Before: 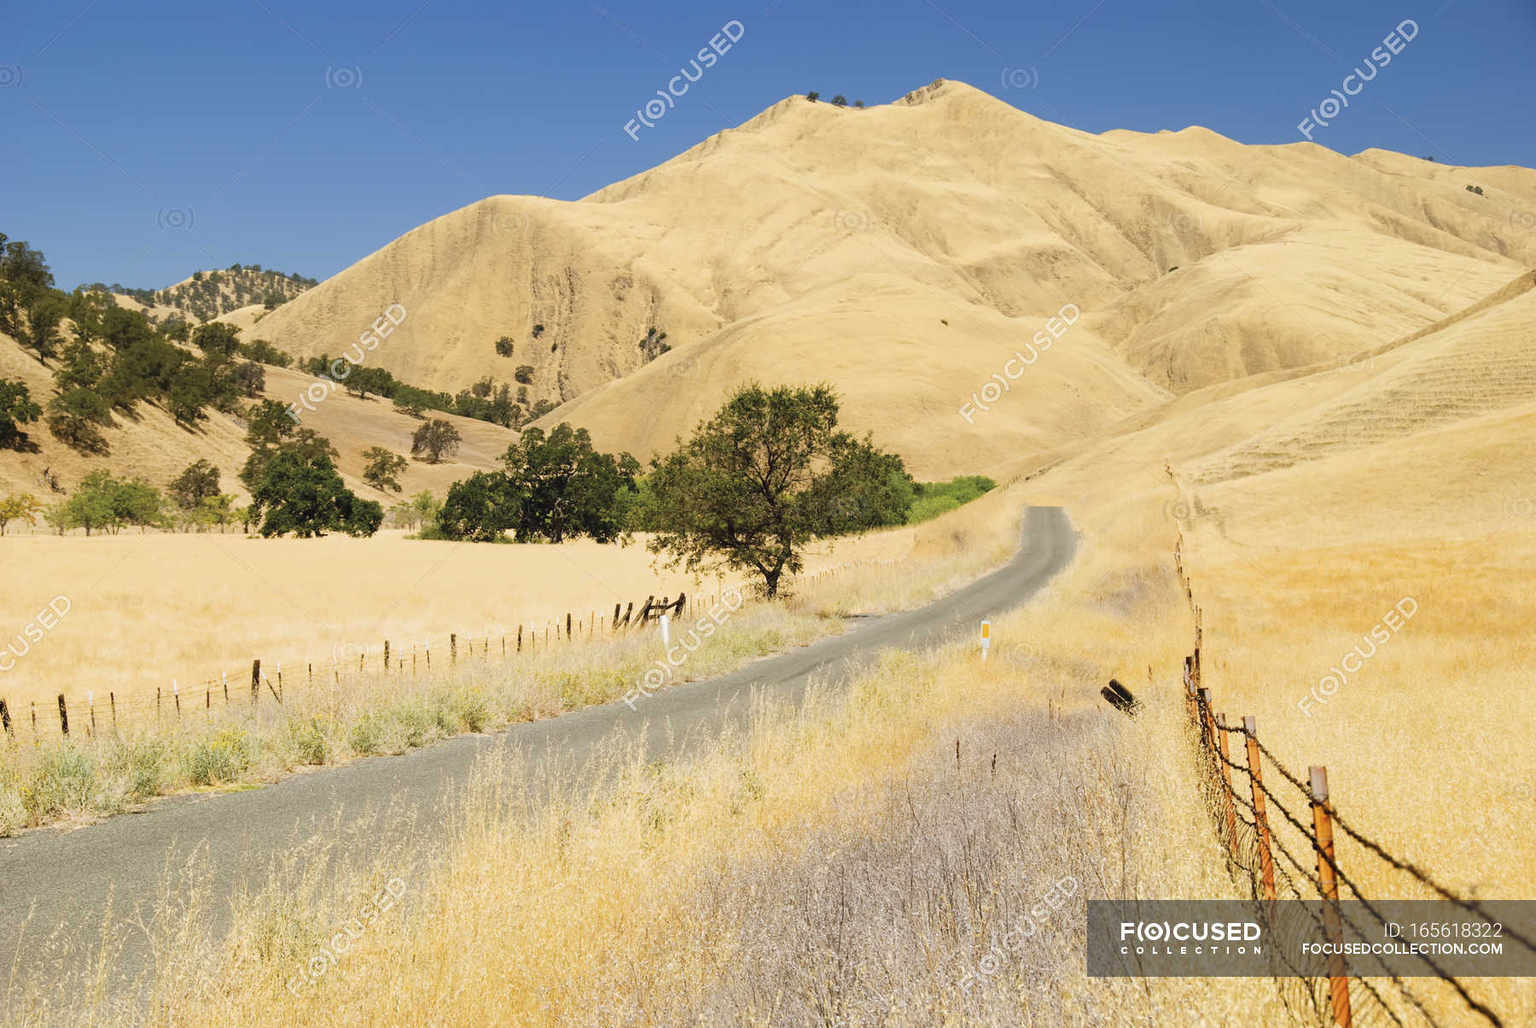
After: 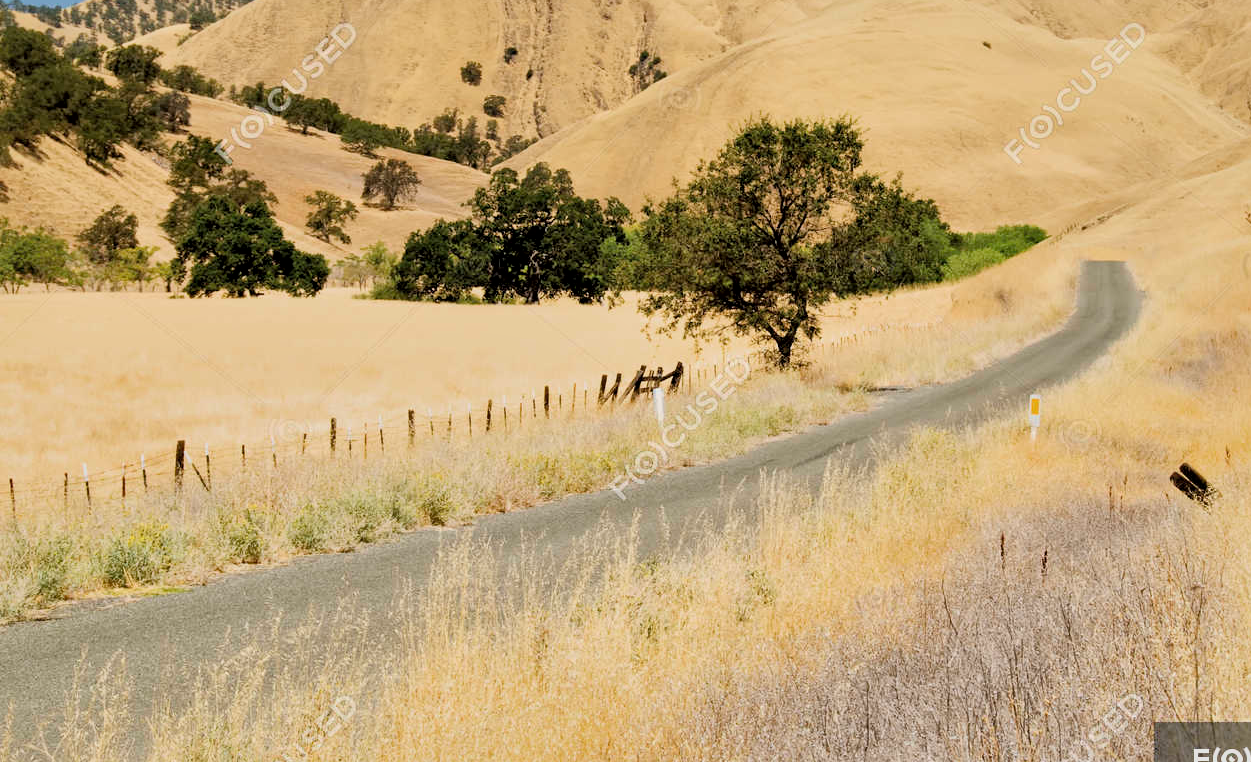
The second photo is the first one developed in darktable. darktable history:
crop: left 6.682%, top 27.702%, right 23.785%, bottom 9.042%
filmic rgb: black relative exposure -7.92 EV, white relative exposure 4.18 EV, hardness 4.04, latitude 51.96%, contrast 1.007, shadows ↔ highlights balance 5.95%, color science v6 (2022)
local contrast: mode bilateral grid, contrast 25, coarseness 60, detail 151%, midtone range 0.2
